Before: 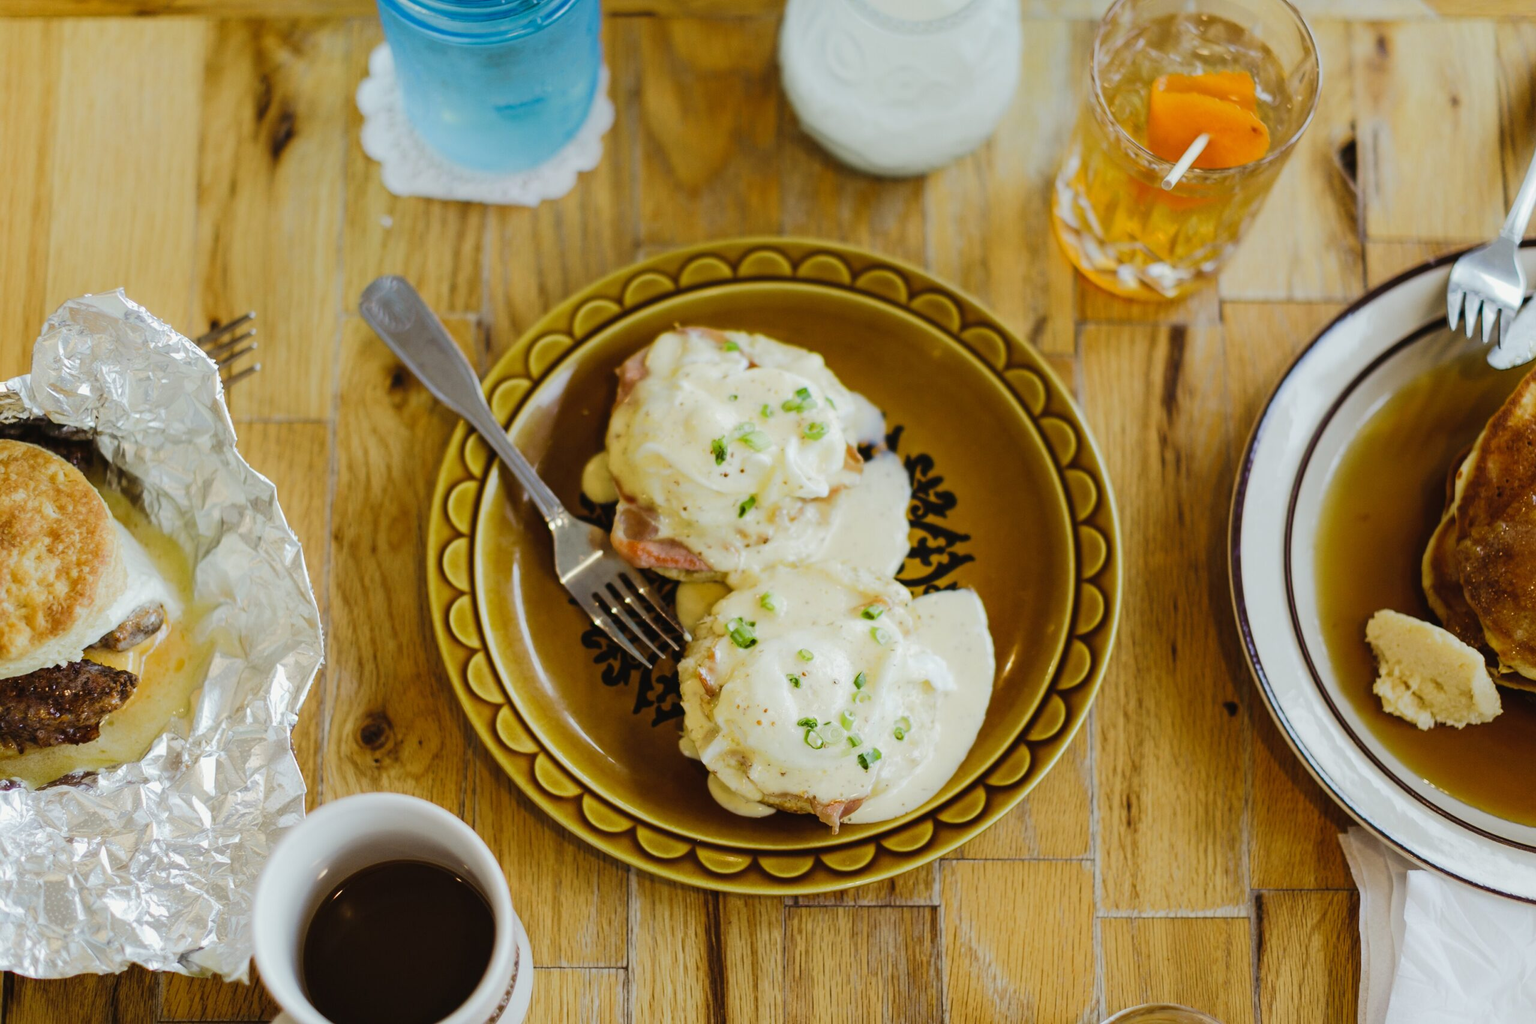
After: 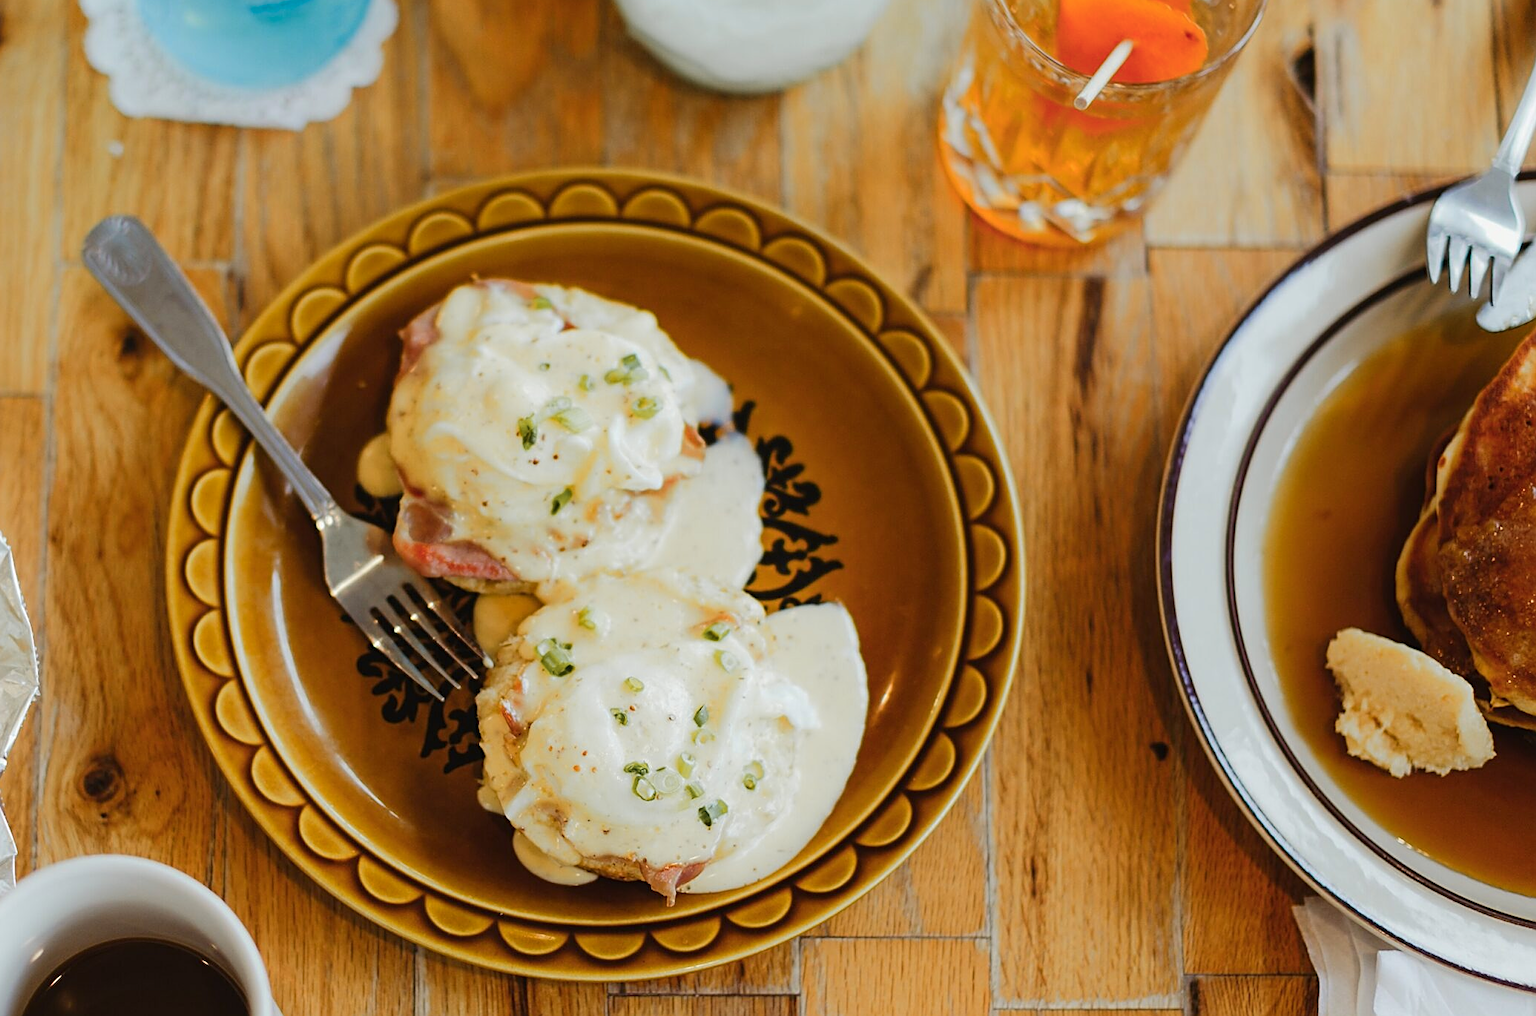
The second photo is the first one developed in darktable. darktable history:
sharpen: on, module defaults
color zones: curves: ch1 [(0.263, 0.53) (0.376, 0.287) (0.487, 0.512) (0.748, 0.547) (1, 0.513)]; ch2 [(0.262, 0.45) (0.751, 0.477)]
crop: left 19.068%, top 9.931%, right 0%, bottom 9.769%
